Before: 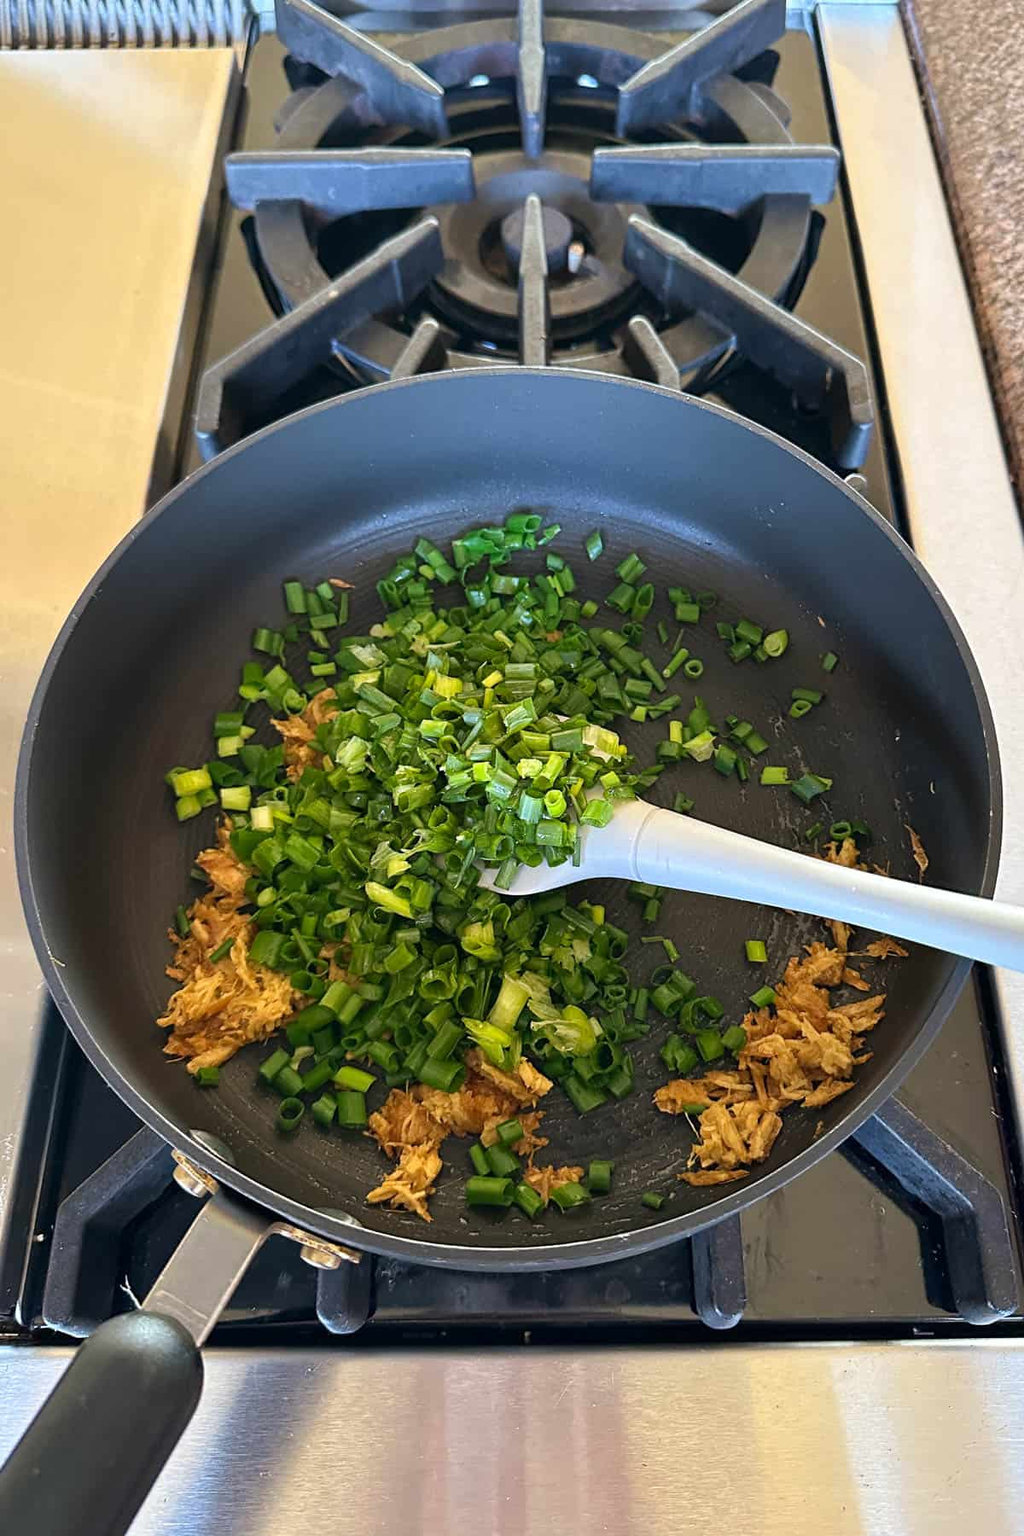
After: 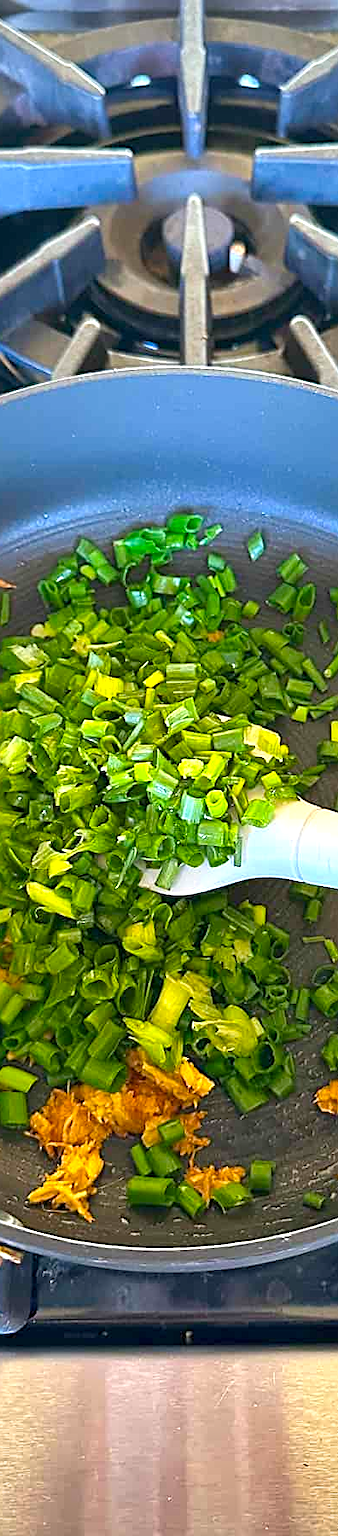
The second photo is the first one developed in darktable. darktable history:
color balance rgb: perceptual saturation grading › global saturation 24.918%, contrast -9.876%
sharpen: on, module defaults
contrast brightness saturation: saturation 0.096
vignetting: on, module defaults
crop: left 33.155%, right 33.725%
shadows and highlights: shadows 30.59, highlights -63.16, soften with gaussian
exposure: exposure 0.816 EV, compensate exposure bias true, compensate highlight preservation false
levels: white 99.96%
